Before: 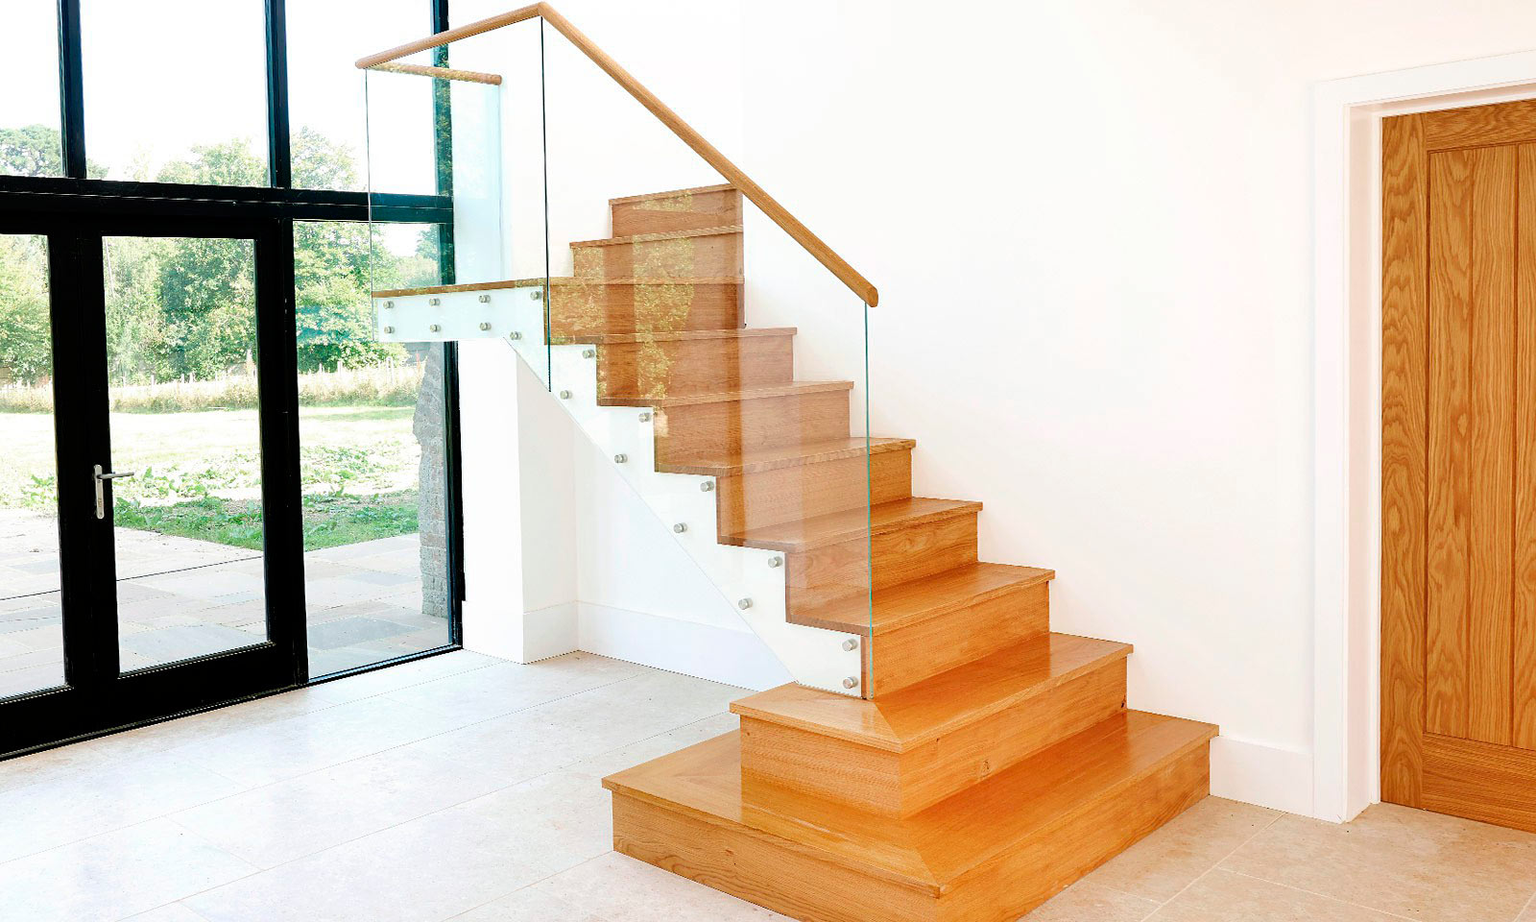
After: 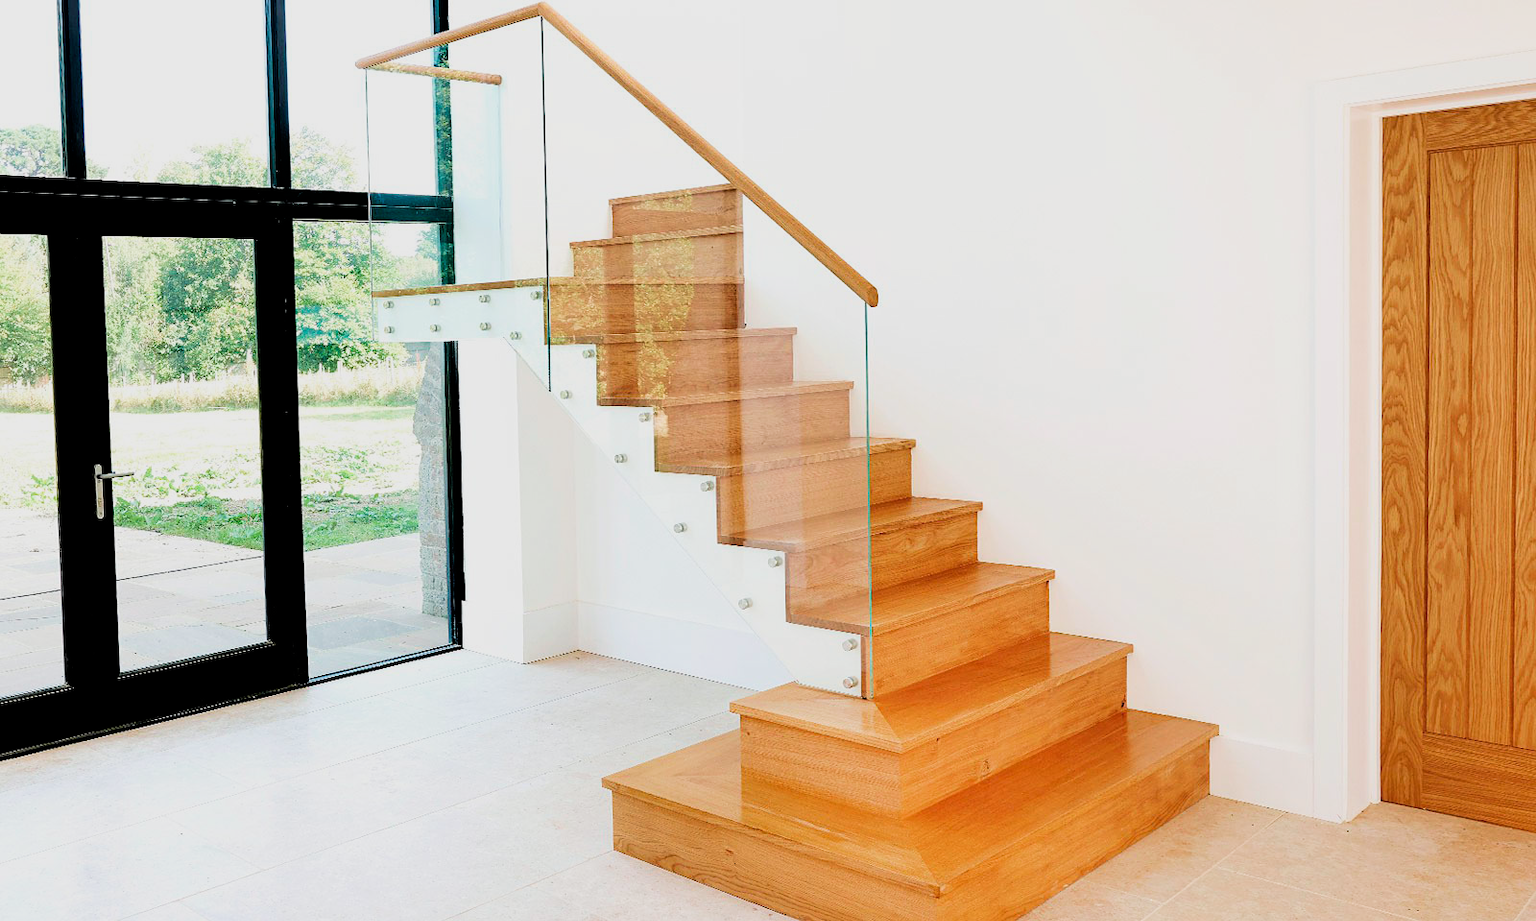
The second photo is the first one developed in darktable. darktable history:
filmic rgb: black relative exposure -5 EV, white relative exposure 3.5 EV, hardness 3.19, contrast 1.2, highlights saturation mix -50%
velvia: strength 15%
